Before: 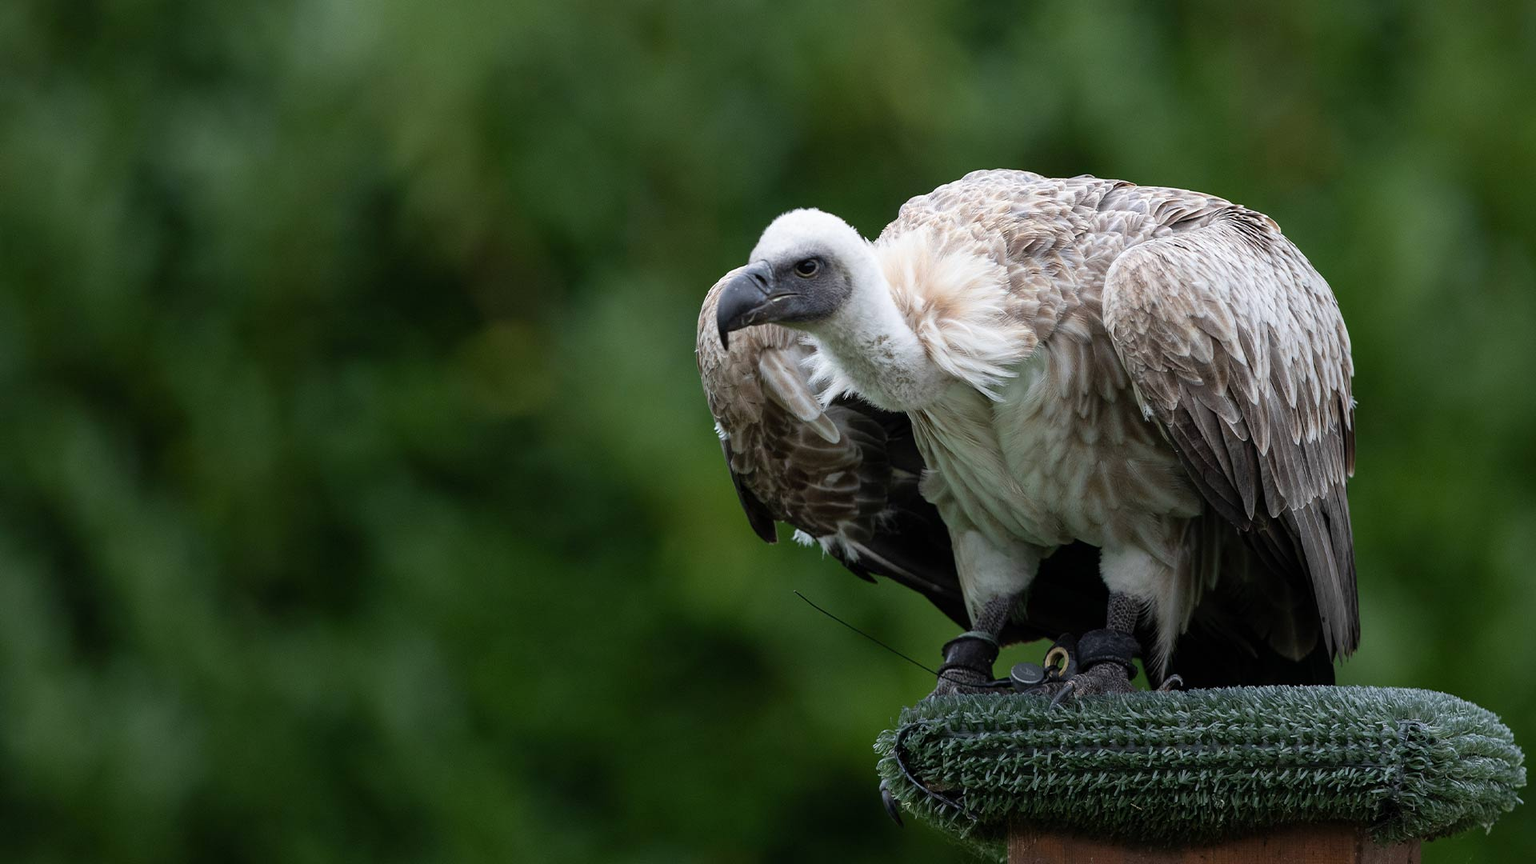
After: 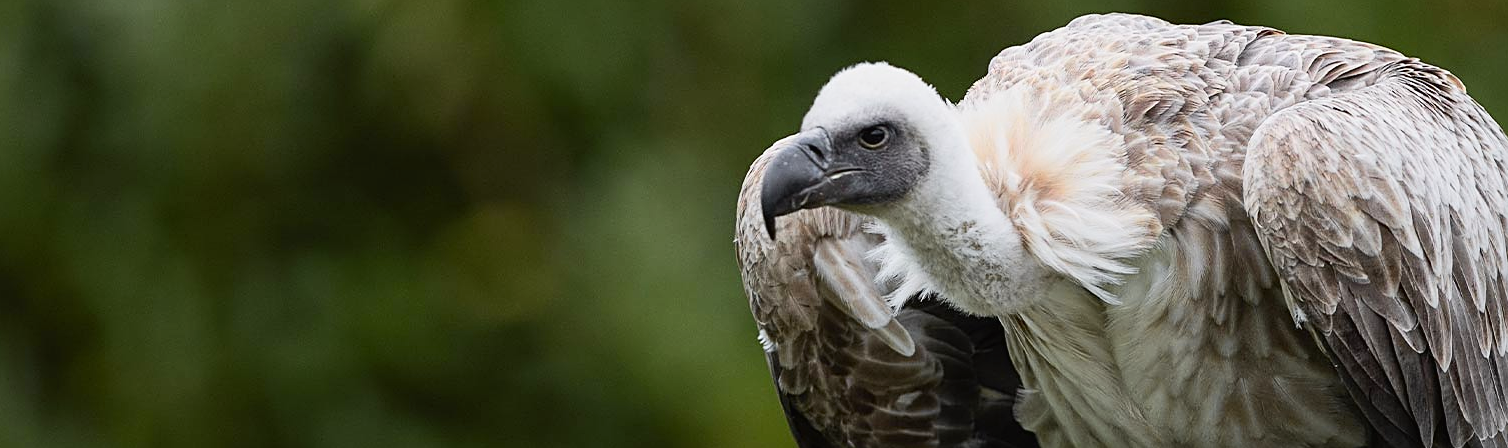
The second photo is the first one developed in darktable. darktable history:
sharpen: on, module defaults
crop: left 7.036%, top 18.398%, right 14.379%, bottom 40.043%
tone curve: curves: ch0 [(0, 0.013) (0.036, 0.045) (0.274, 0.286) (0.566, 0.623) (0.794, 0.827) (1, 0.953)]; ch1 [(0, 0) (0.389, 0.403) (0.462, 0.48) (0.499, 0.5) (0.524, 0.527) (0.57, 0.599) (0.626, 0.65) (0.761, 0.781) (1, 1)]; ch2 [(0, 0) (0.464, 0.478) (0.5, 0.501) (0.533, 0.542) (0.599, 0.613) (0.704, 0.731) (1, 1)], color space Lab, independent channels, preserve colors none
